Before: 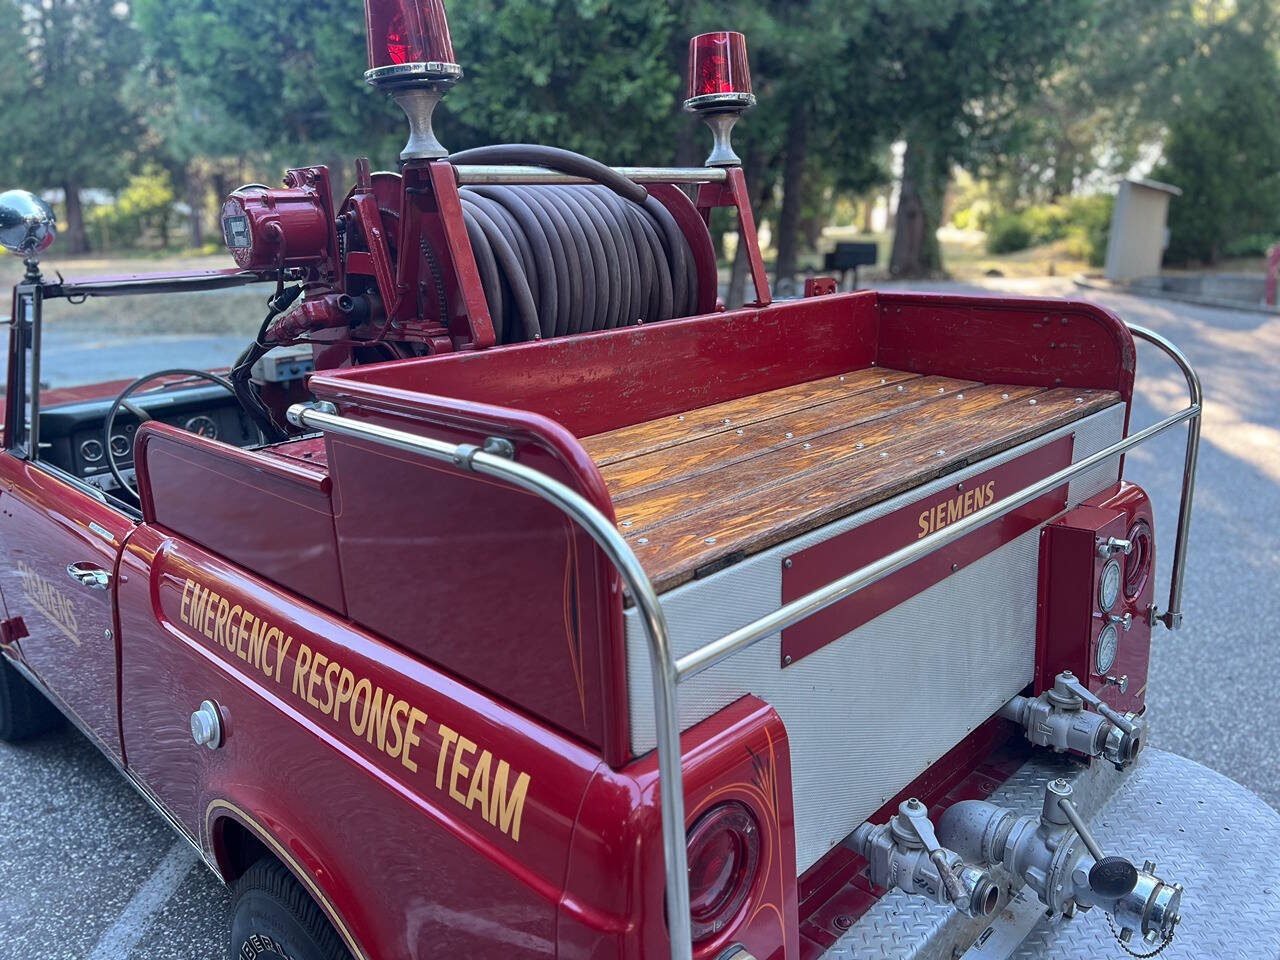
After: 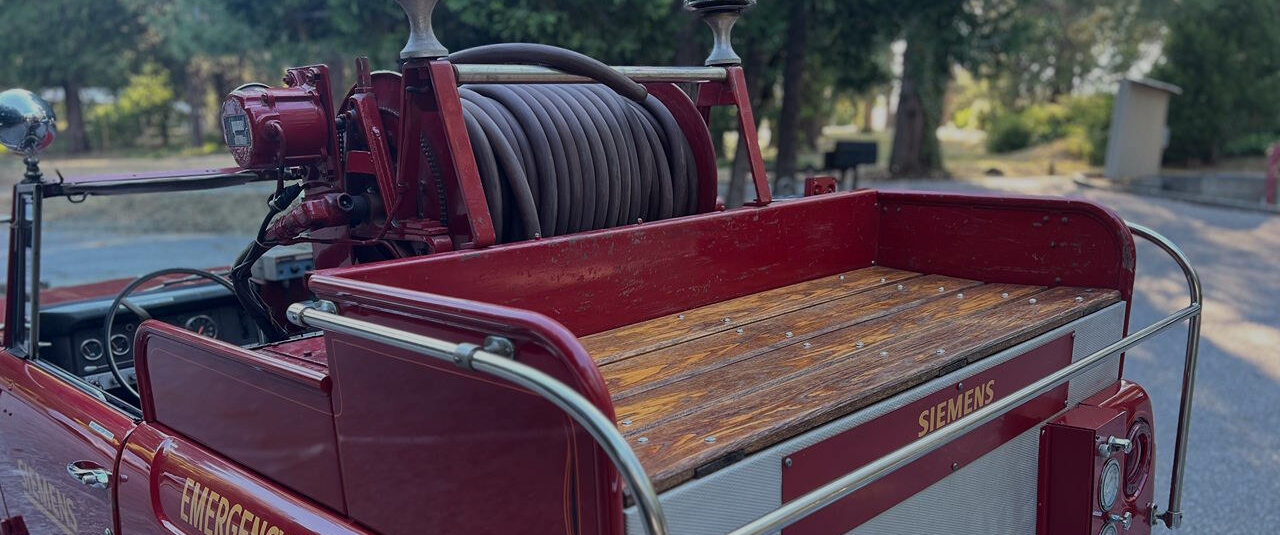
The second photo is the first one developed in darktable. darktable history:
exposure: black level correction 0, exposure -0.768 EV, compensate exposure bias true, compensate highlight preservation false
crop and rotate: top 10.571%, bottom 33.615%
tone equalizer: edges refinement/feathering 500, mask exposure compensation -1.57 EV, preserve details no
